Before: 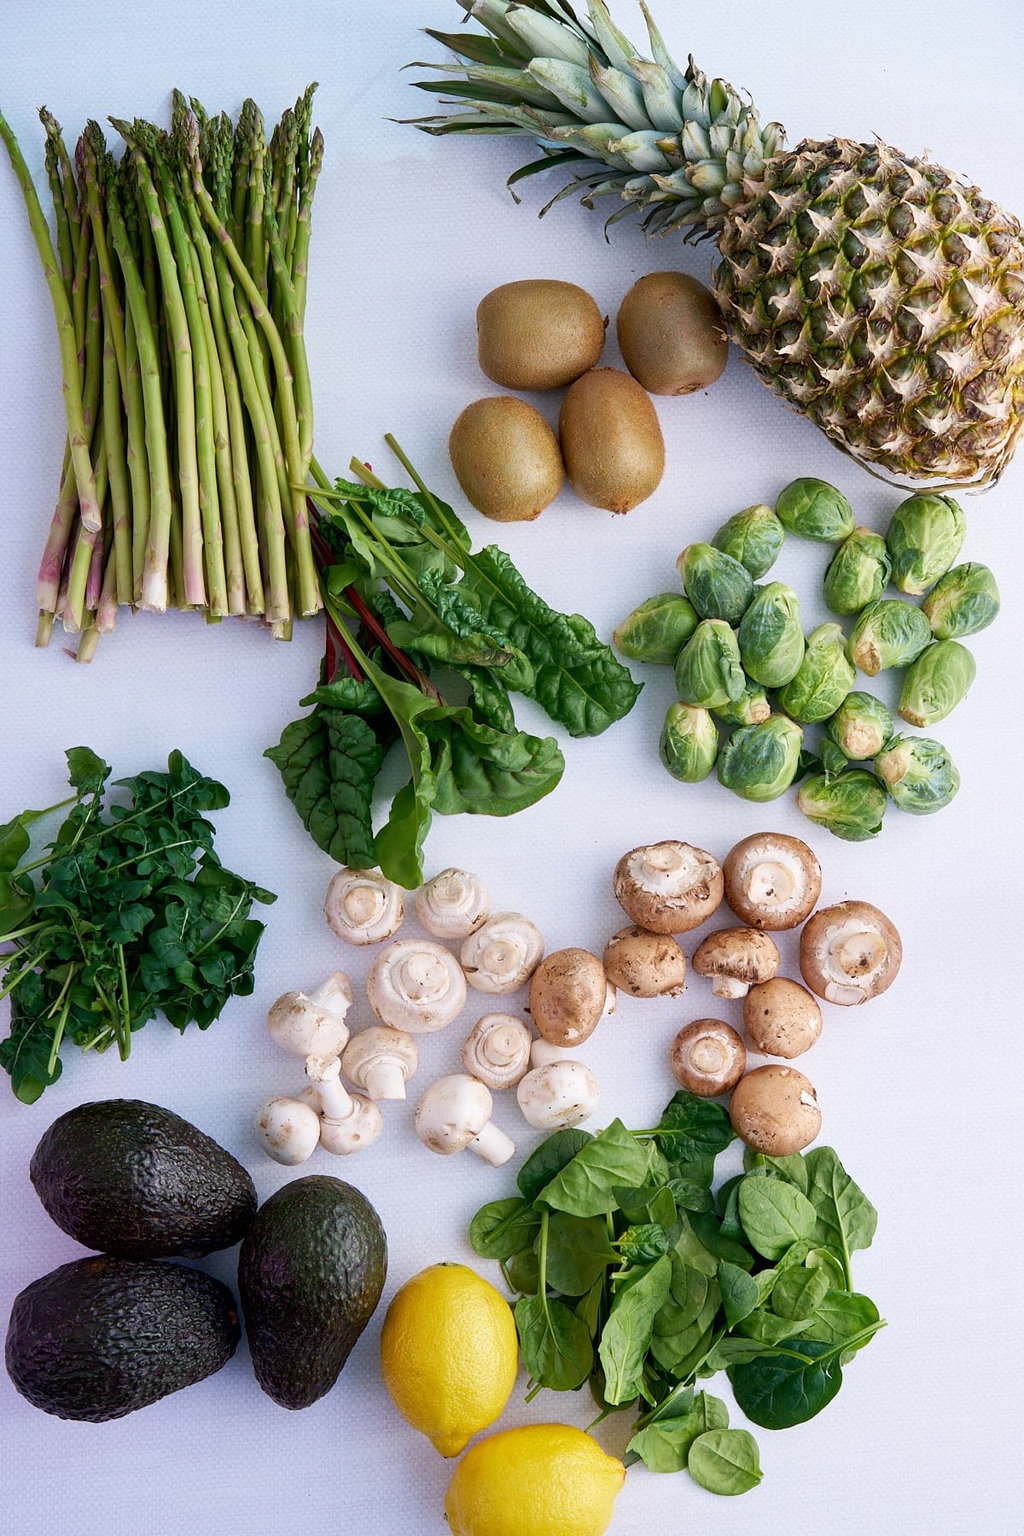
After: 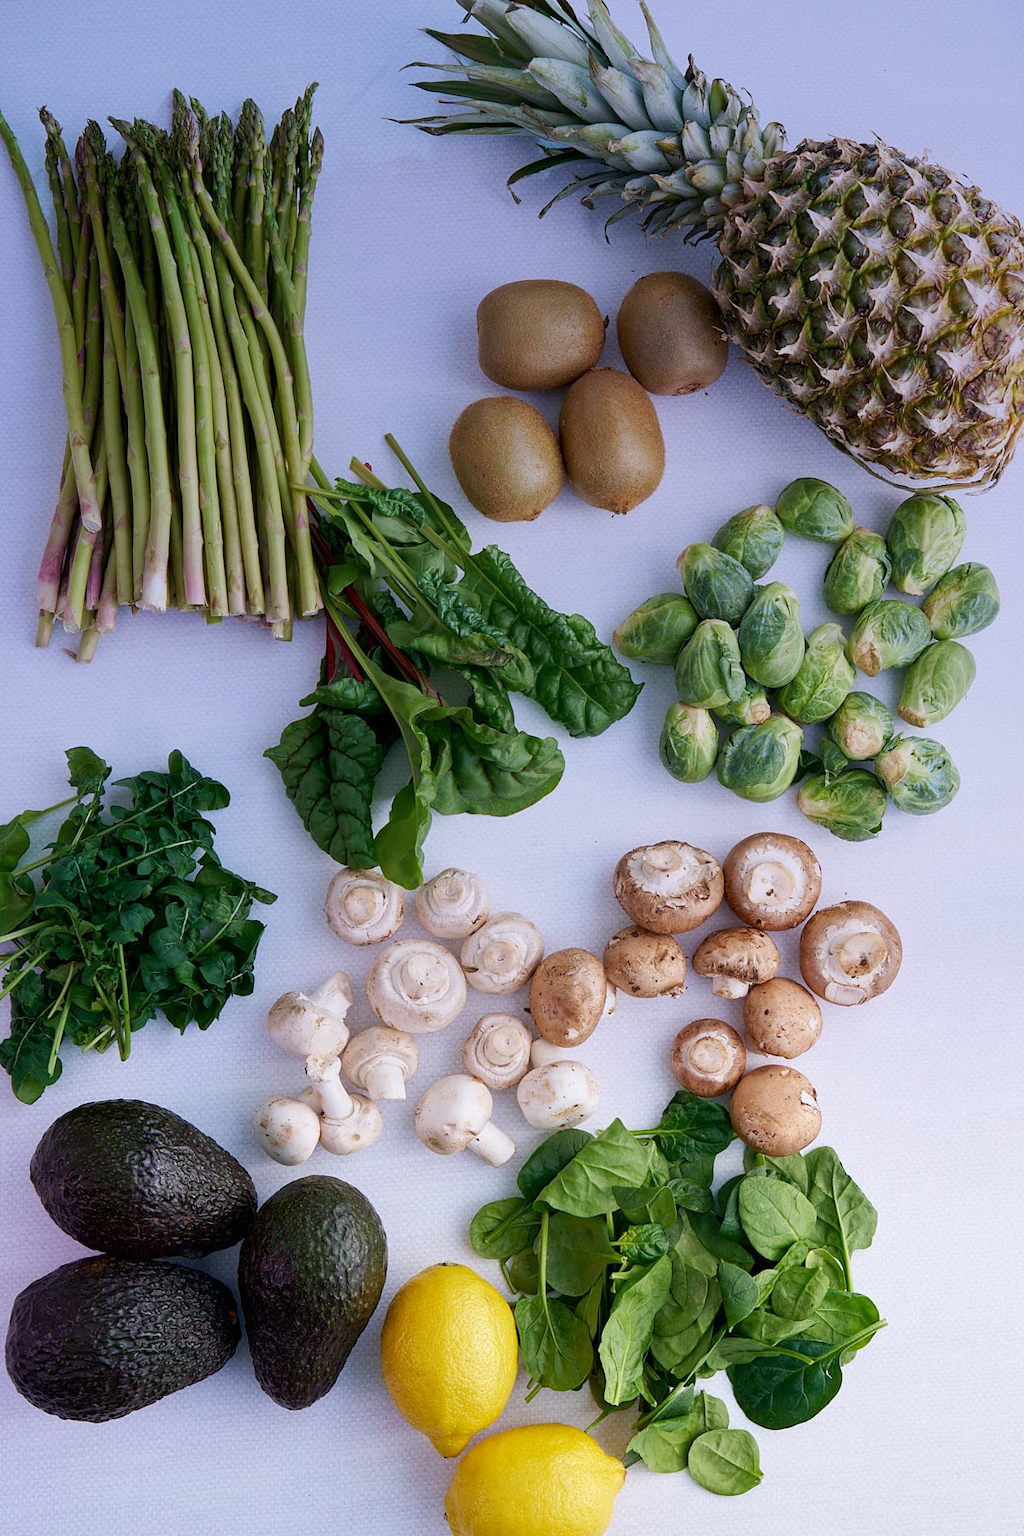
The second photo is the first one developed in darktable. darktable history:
shadows and highlights: shadows 20.55, highlights -20.99, soften with gaussian
graduated density: hue 238.83°, saturation 50%
